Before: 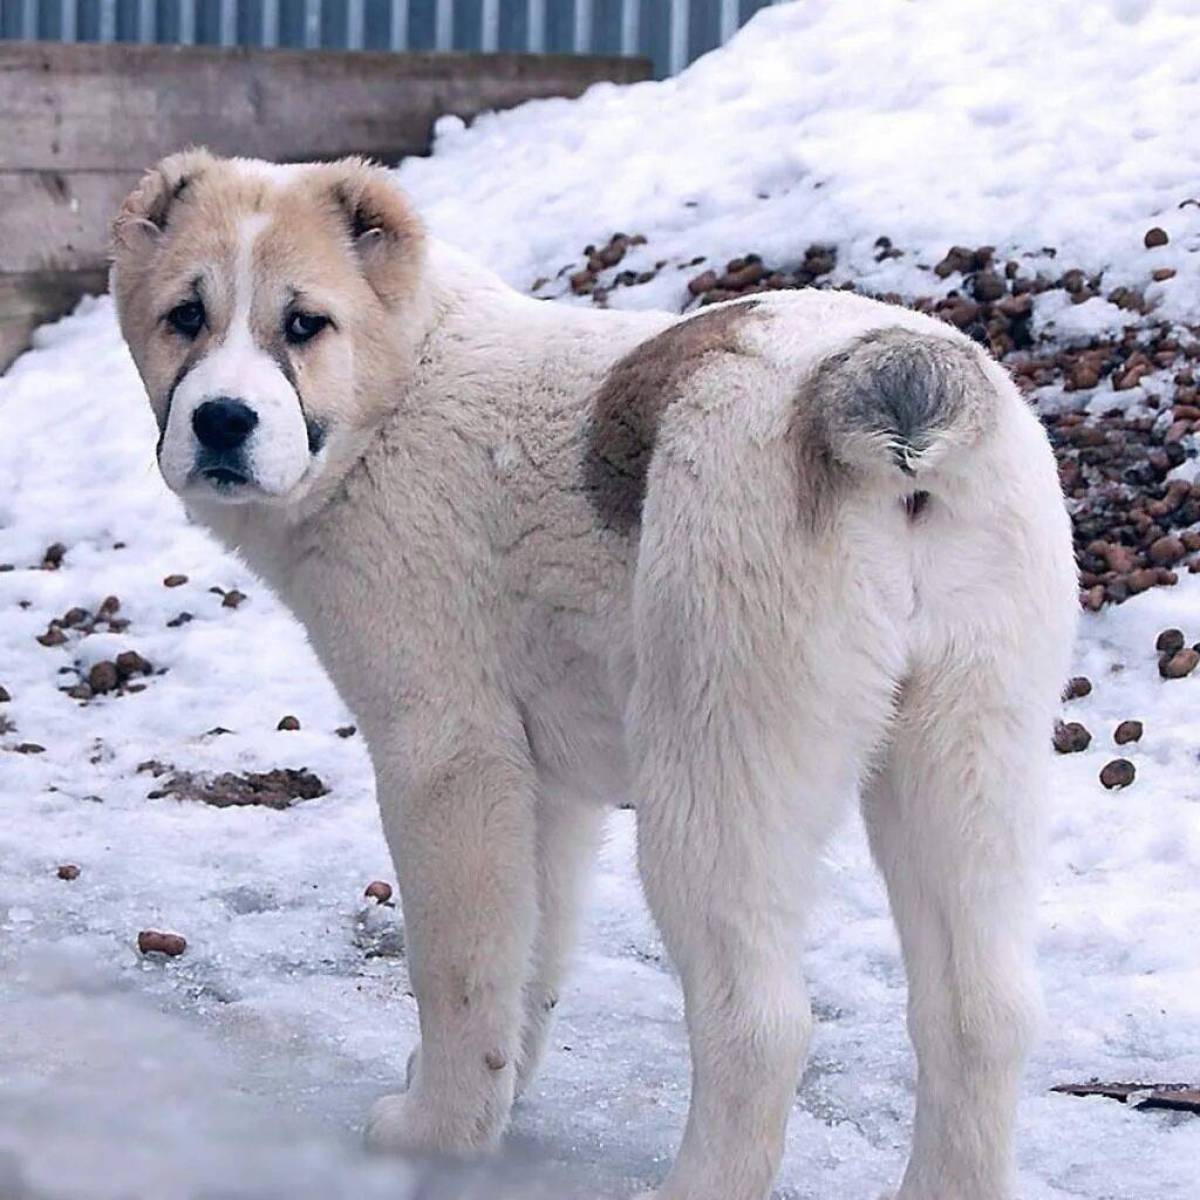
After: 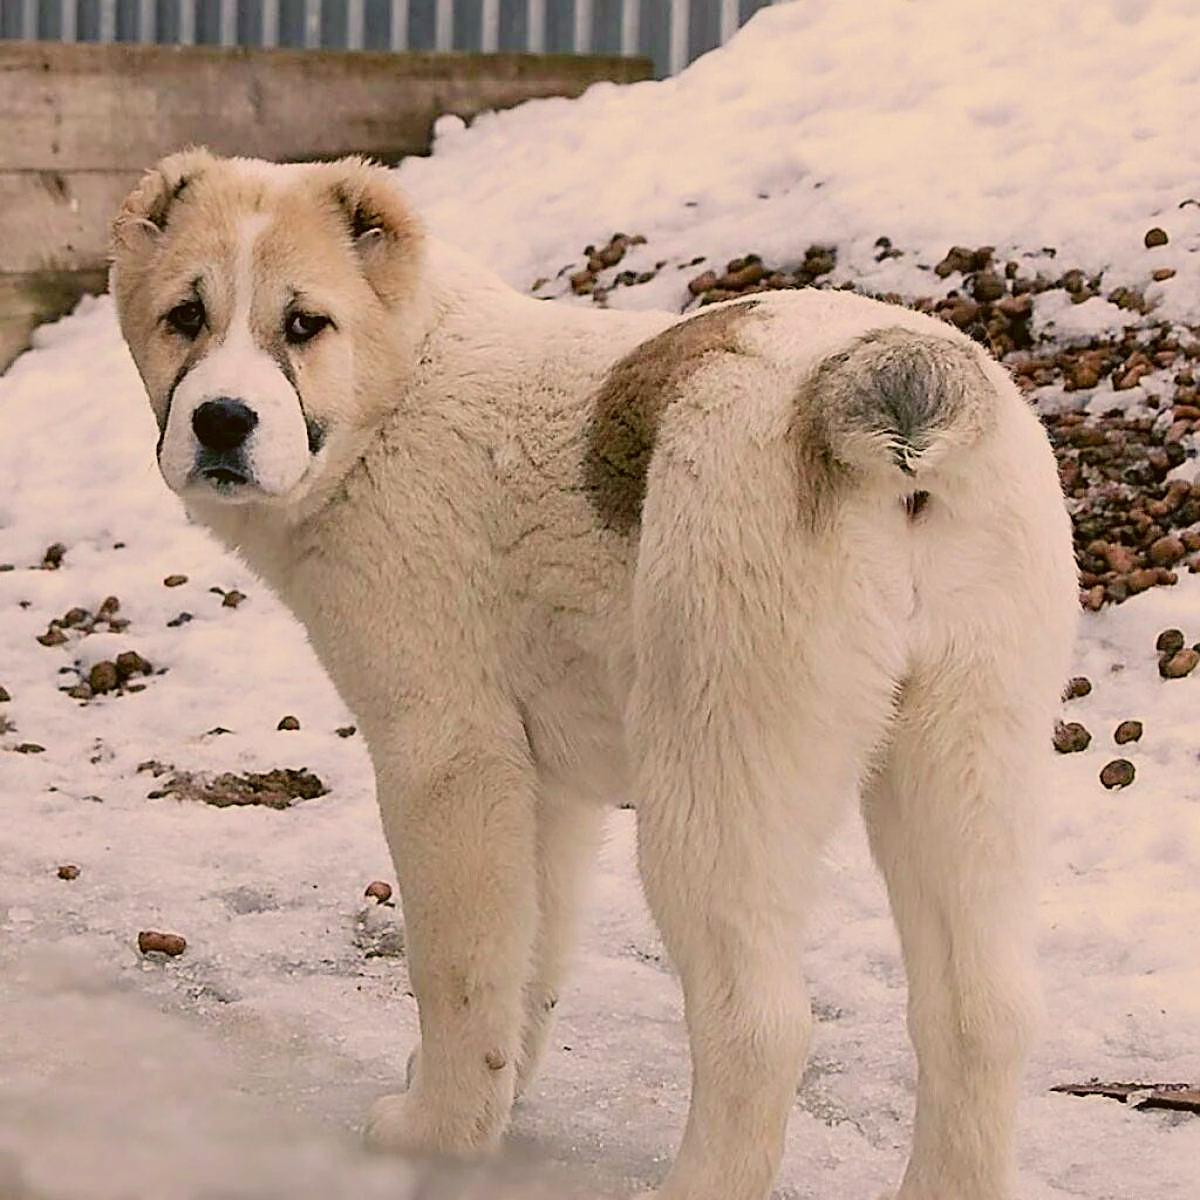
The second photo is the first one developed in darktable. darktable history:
color correction: highlights a* 8.77, highlights b* 15.14, shadows a* -0.467, shadows b* 27.18
sharpen: on, module defaults
filmic rgb: black relative exposure -7.99 EV, white relative exposure 4.05 EV, hardness 4.12, color science v6 (2022)
color balance rgb: highlights gain › chroma 0.163%, highlights gain › hue 329.76°, global offset › luminance 0.488%, global offset › hue 59.43°, perceptual saturation grading › global saturation 20%, perceptual saturation grading › highlights -50.465%, perceptual saturation grading › shadows 30.568%, perceptual brilliance grading › global brilliance 2.547%, perceptual brilliance grading › highlights -2.383%, perceptual brilliance grading › shadows 2.55%
